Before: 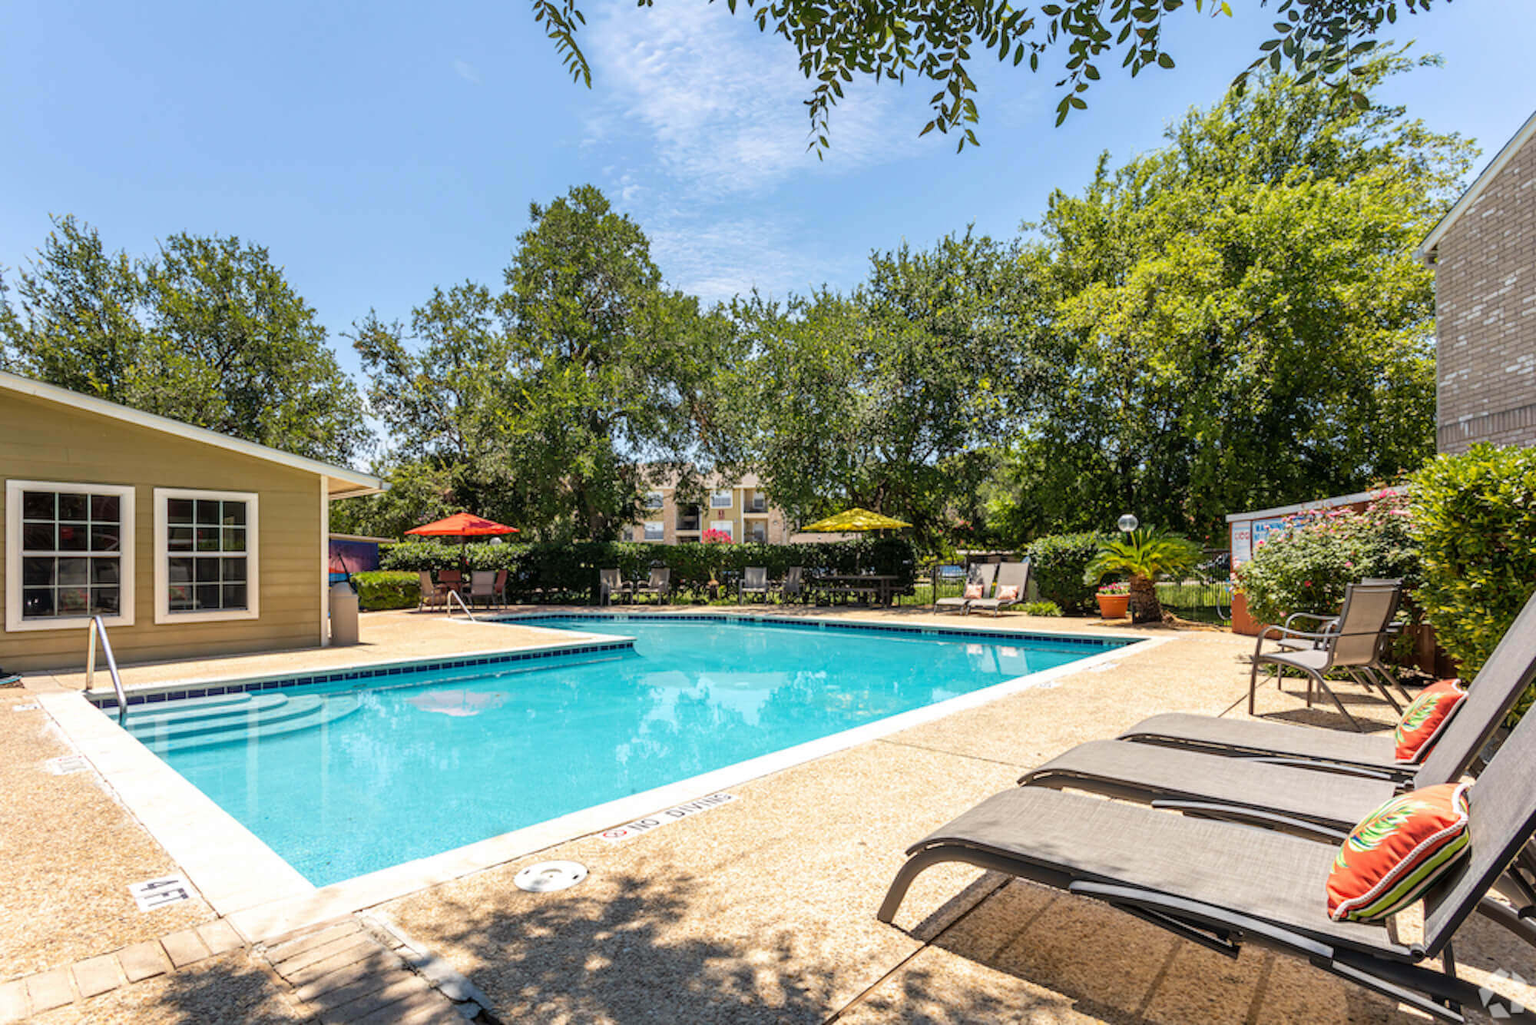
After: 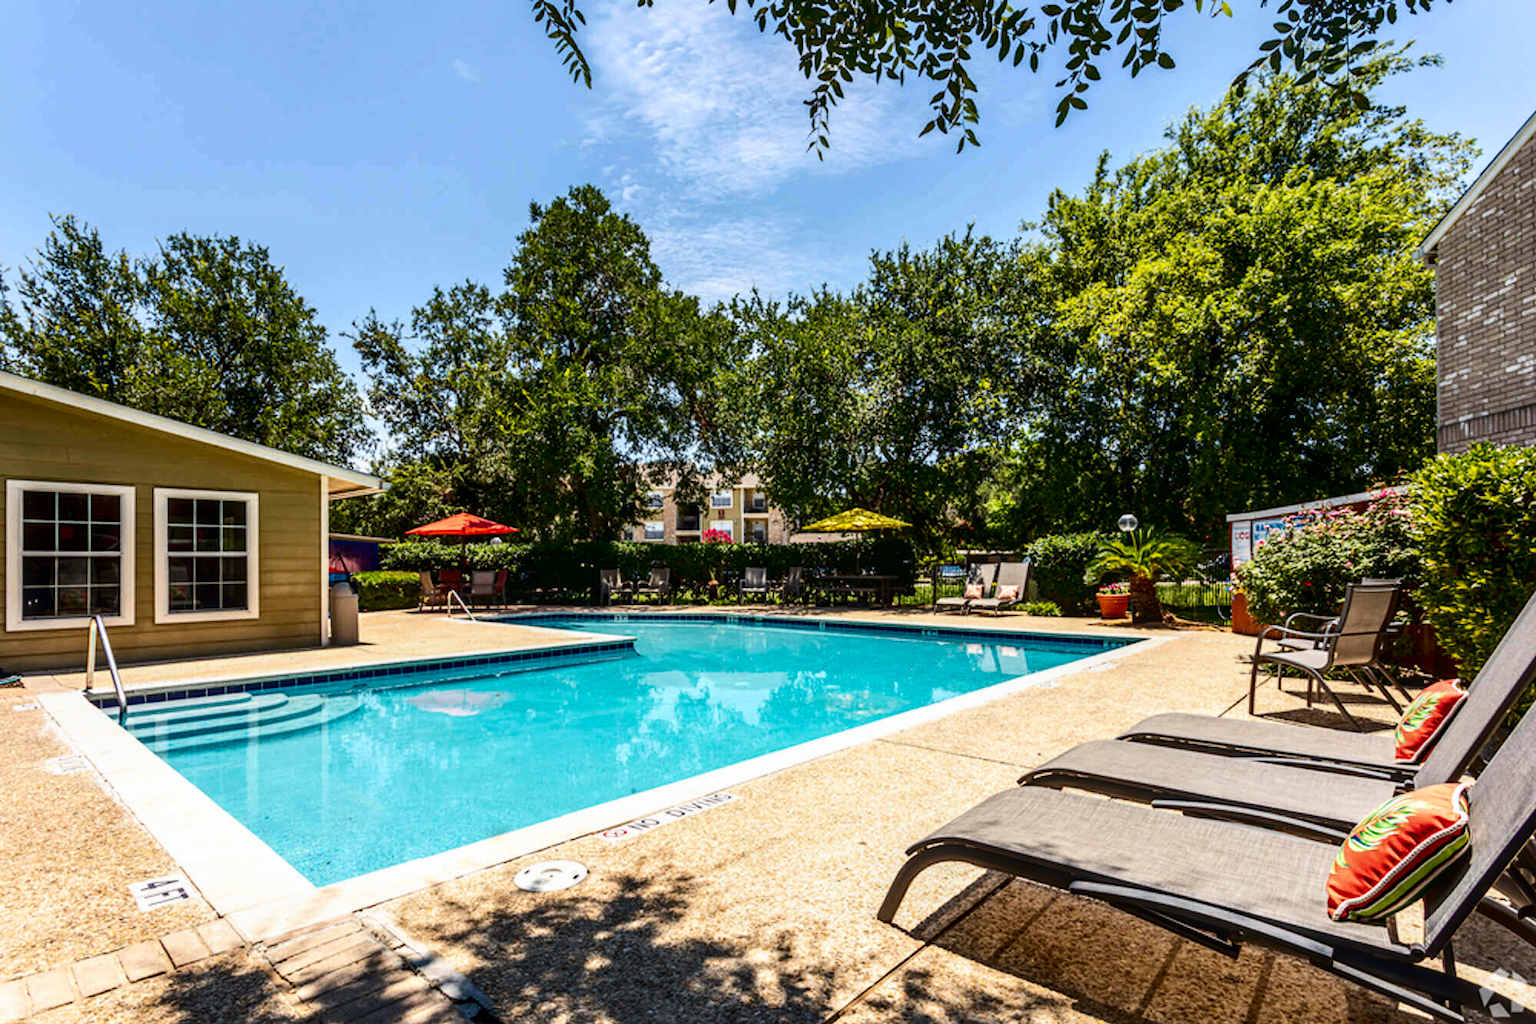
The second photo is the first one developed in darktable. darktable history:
local contrast: on, module defaults
contrast brightness saturation: contrast 0.24, brightness -0.24, saturation 0.14
